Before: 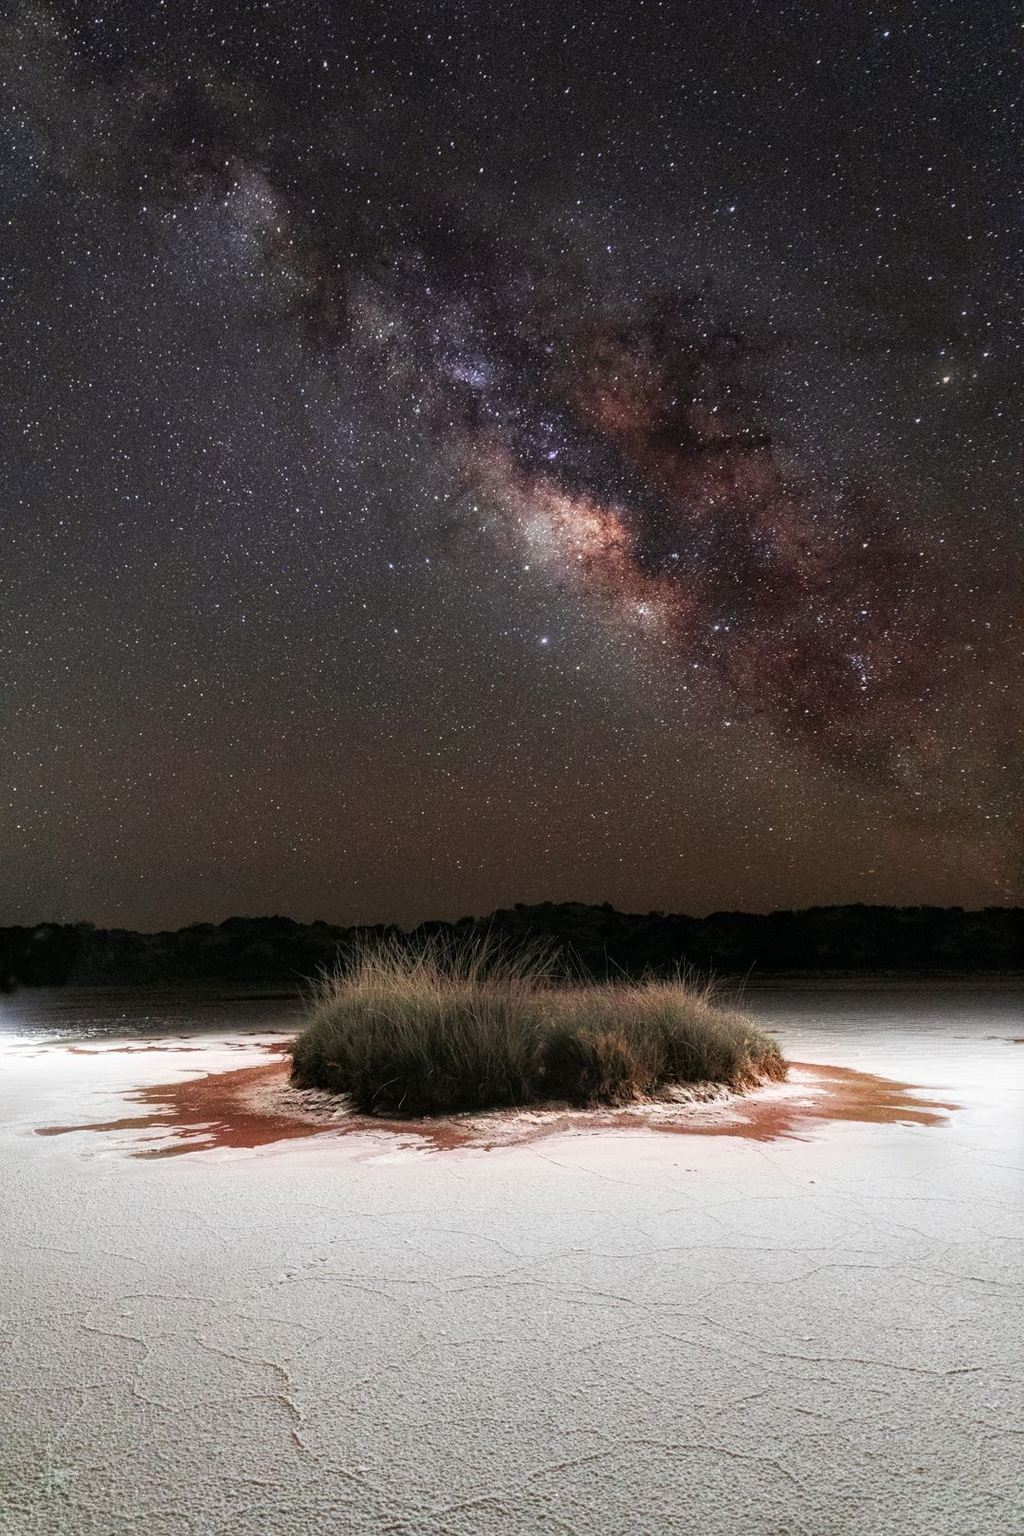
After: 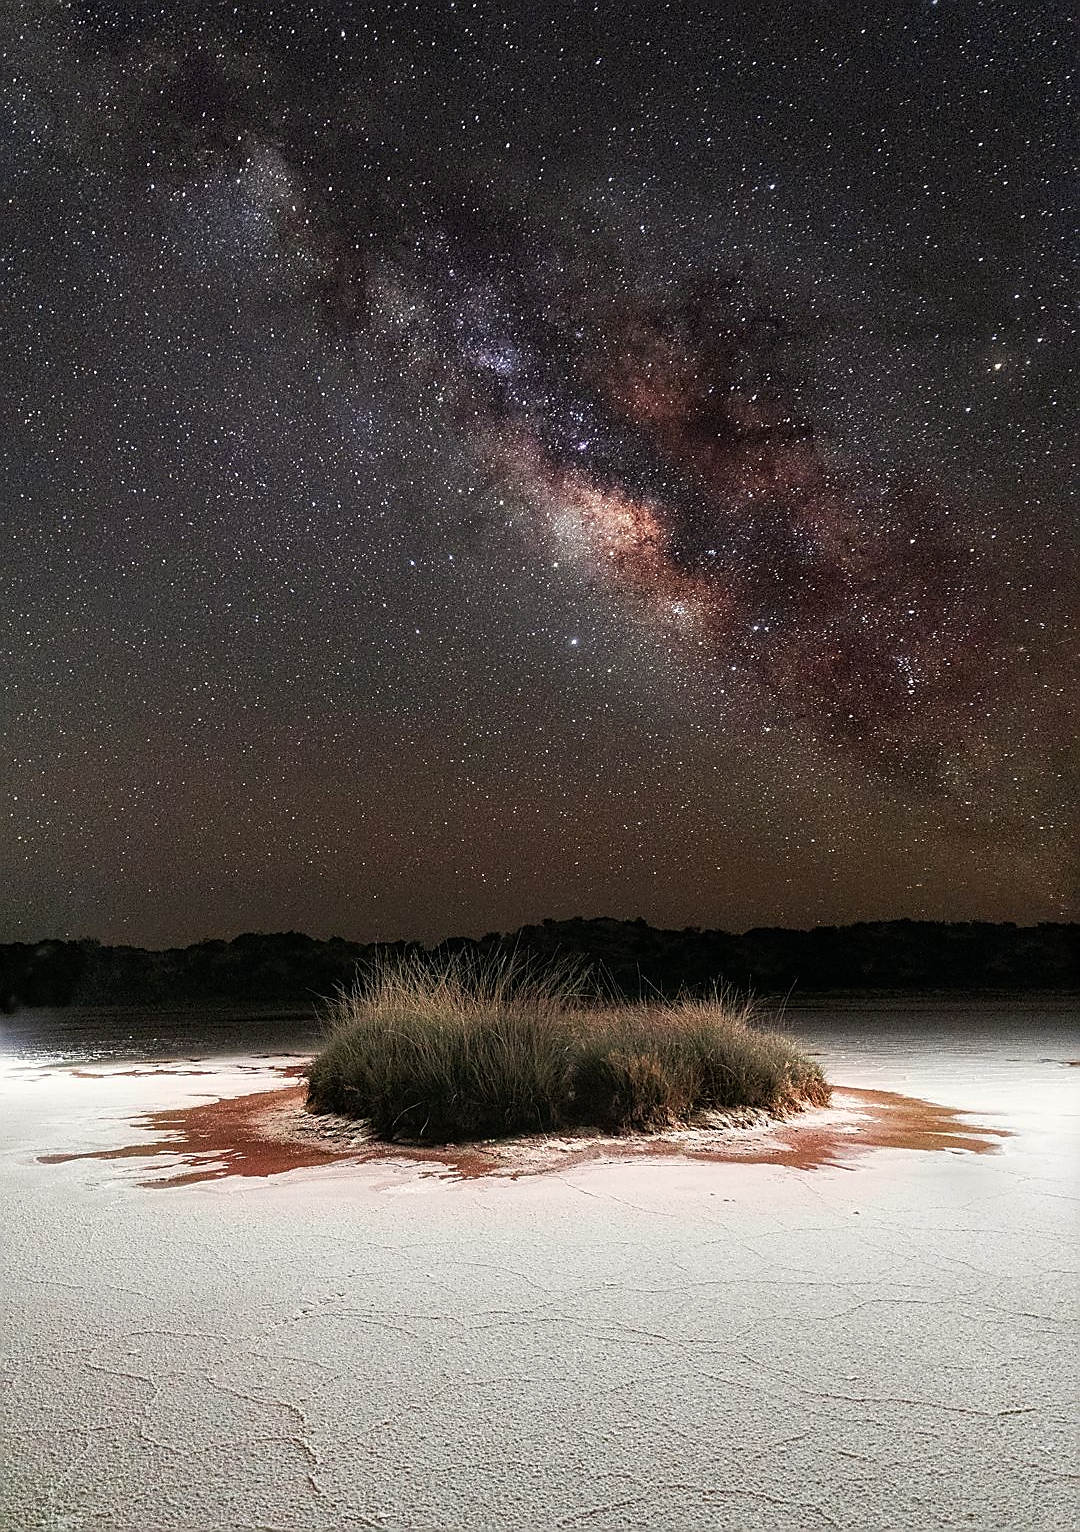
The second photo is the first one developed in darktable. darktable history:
sharpen: radius 1.382, amount 1.242, threshold 0.807
crop and rotate: top 2.102%, bottom 3.291%
color correction: highlights b* 2.95
